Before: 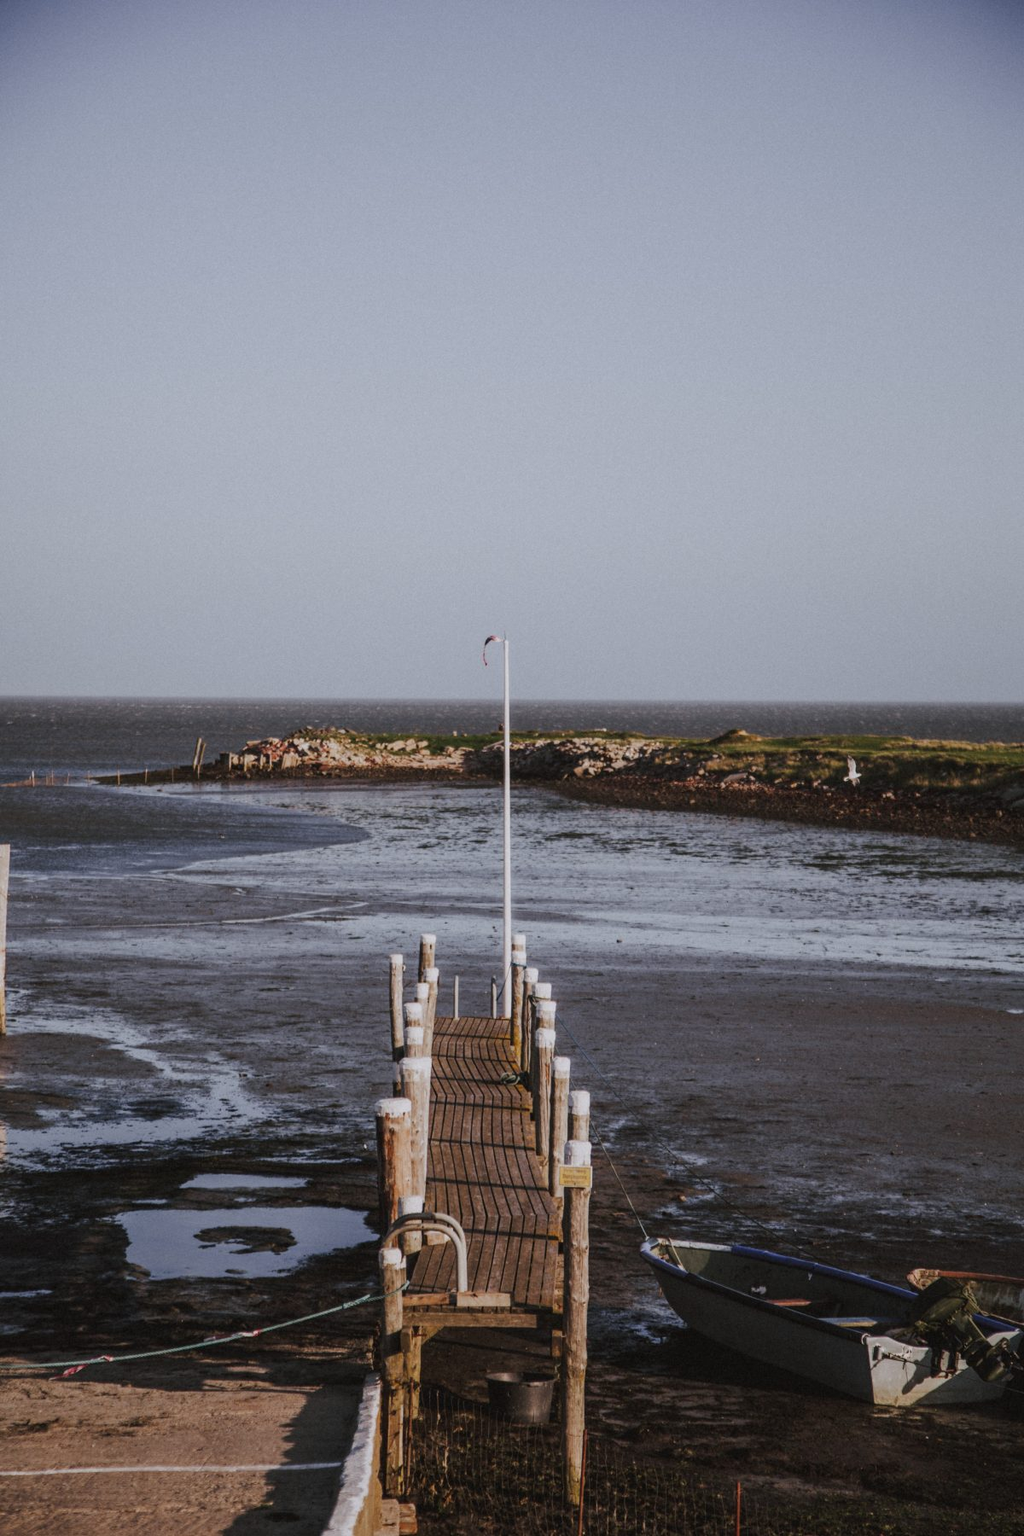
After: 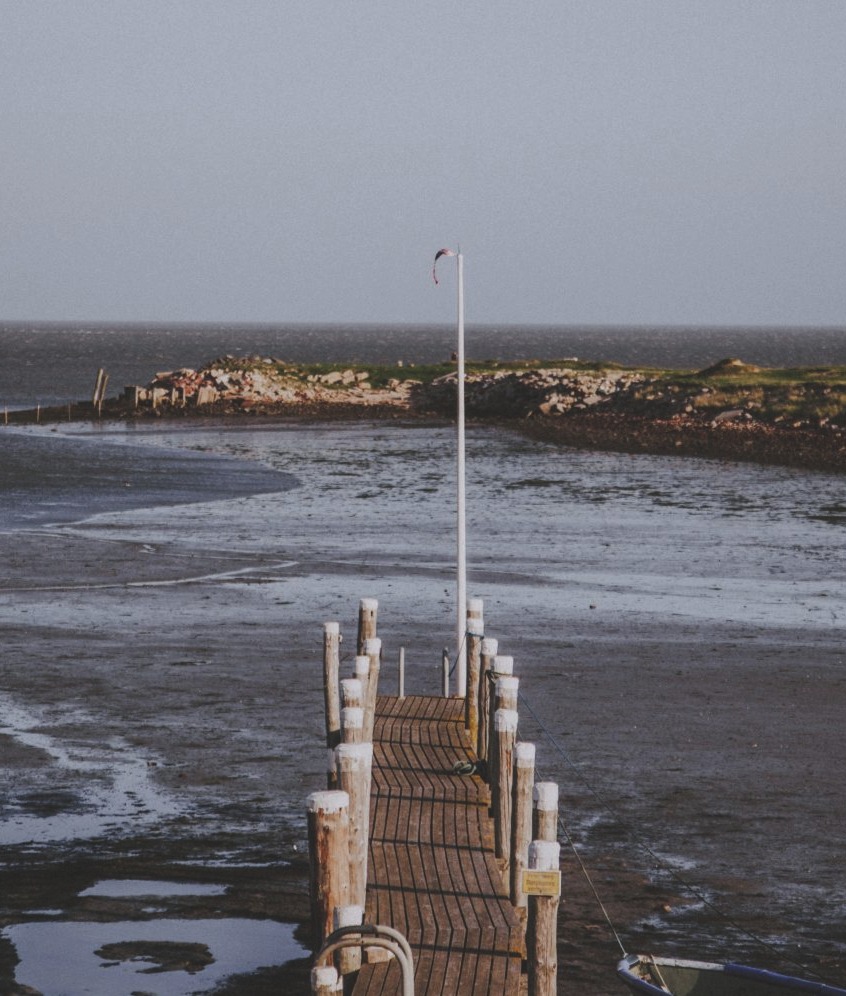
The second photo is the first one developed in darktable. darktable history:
exposure: black level correction -0.015, exposure -0.125 EV, compensate highlight preservation false
crop: left 11.123%, top 27.61%, right 18.3%, bottom 17.034%
